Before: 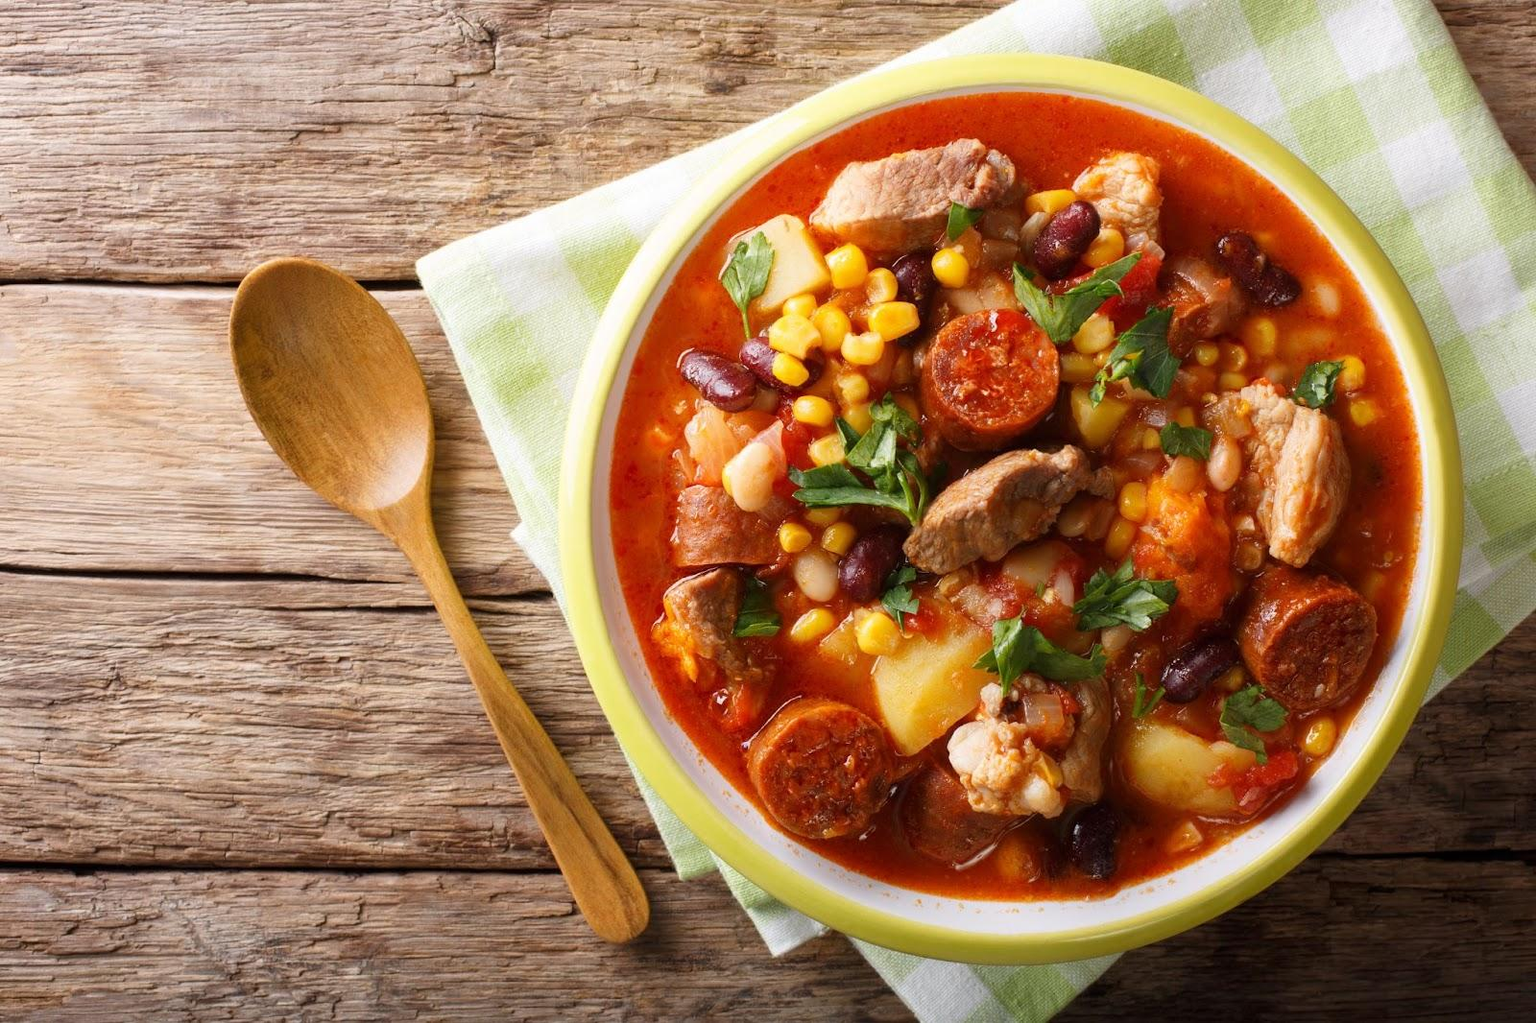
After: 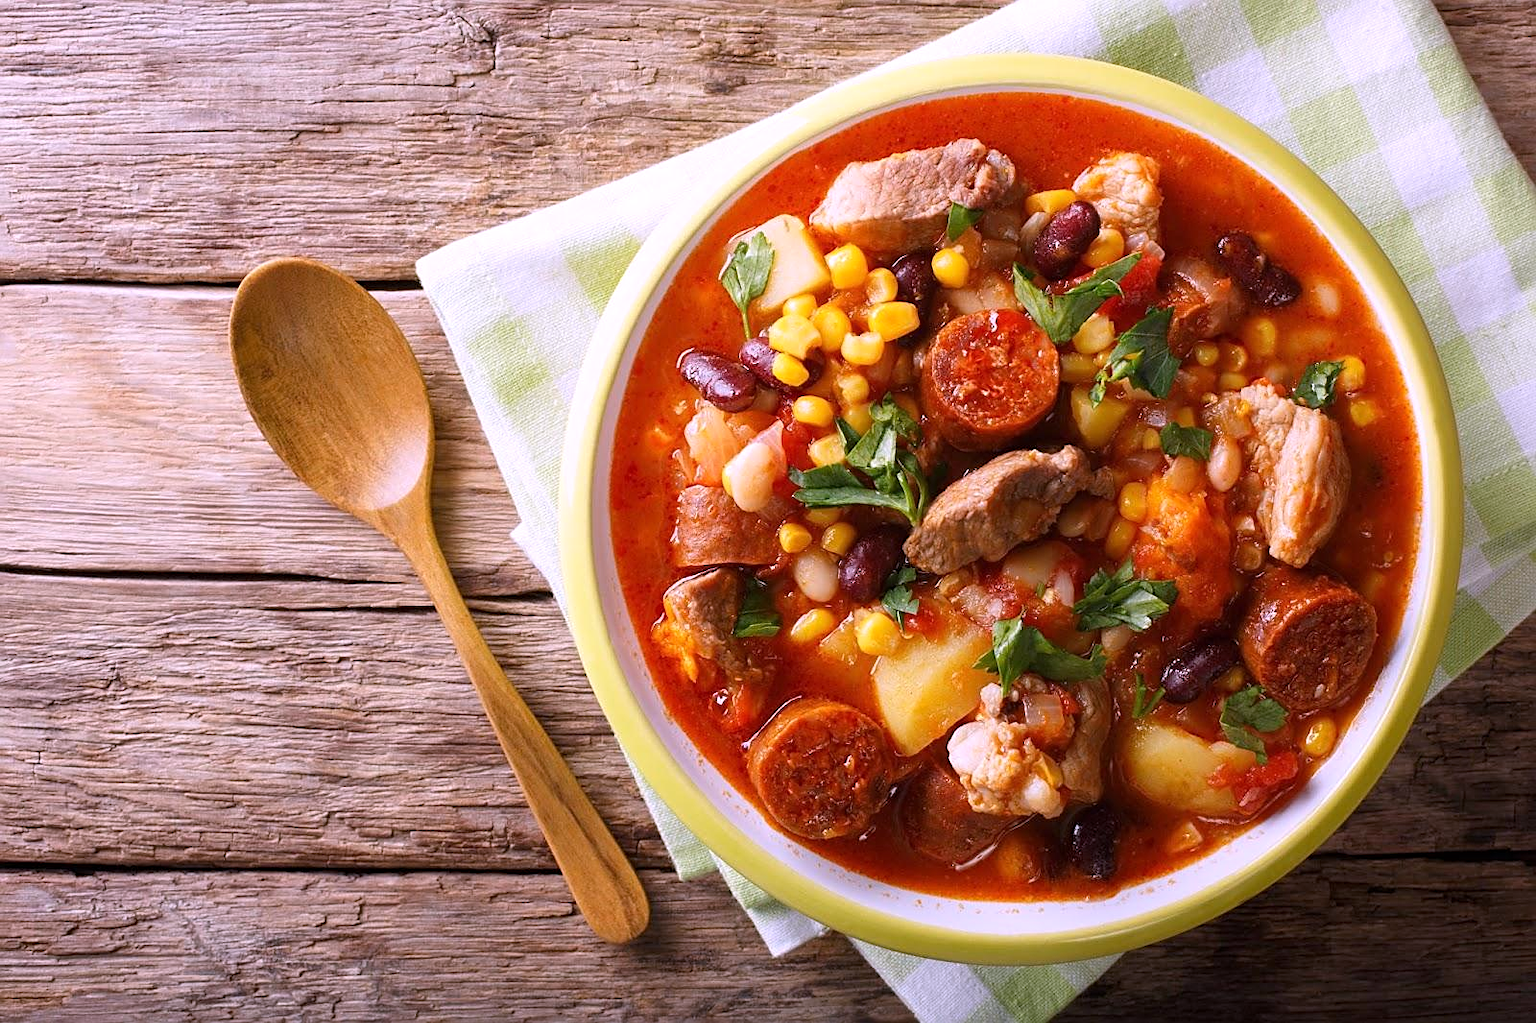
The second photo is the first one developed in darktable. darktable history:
sharpen: radius 1.967
white balance: red 1.042, blue 1.17
